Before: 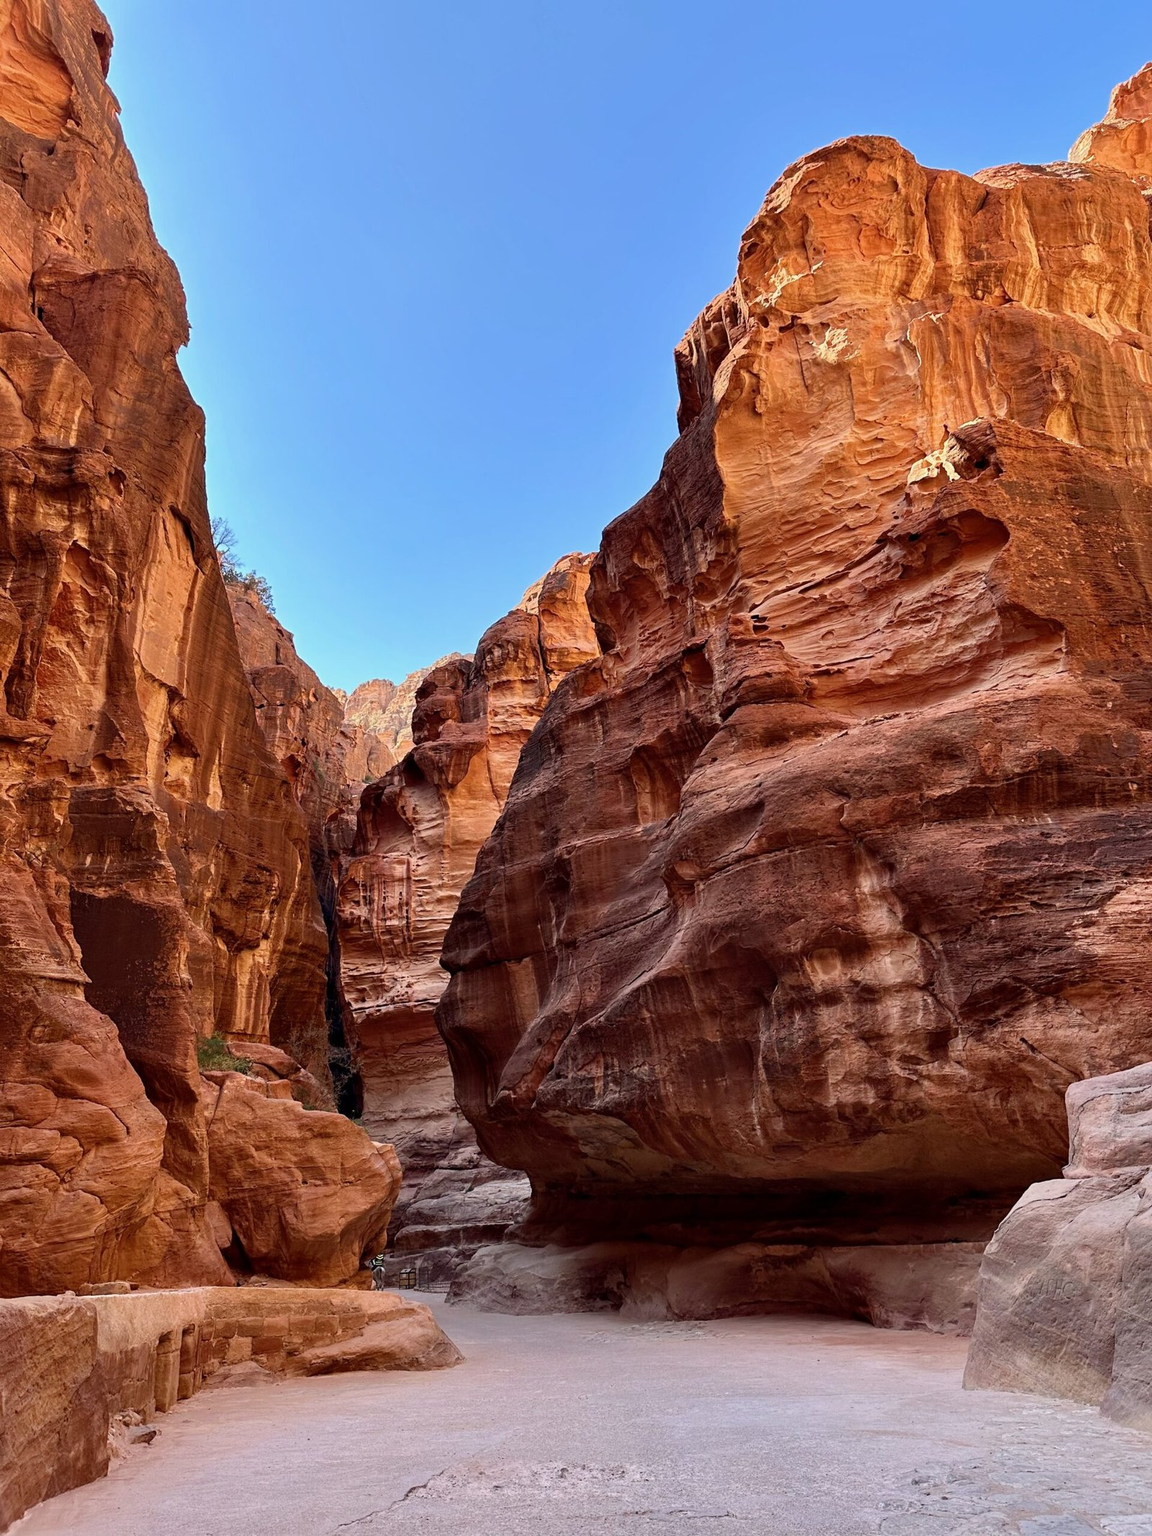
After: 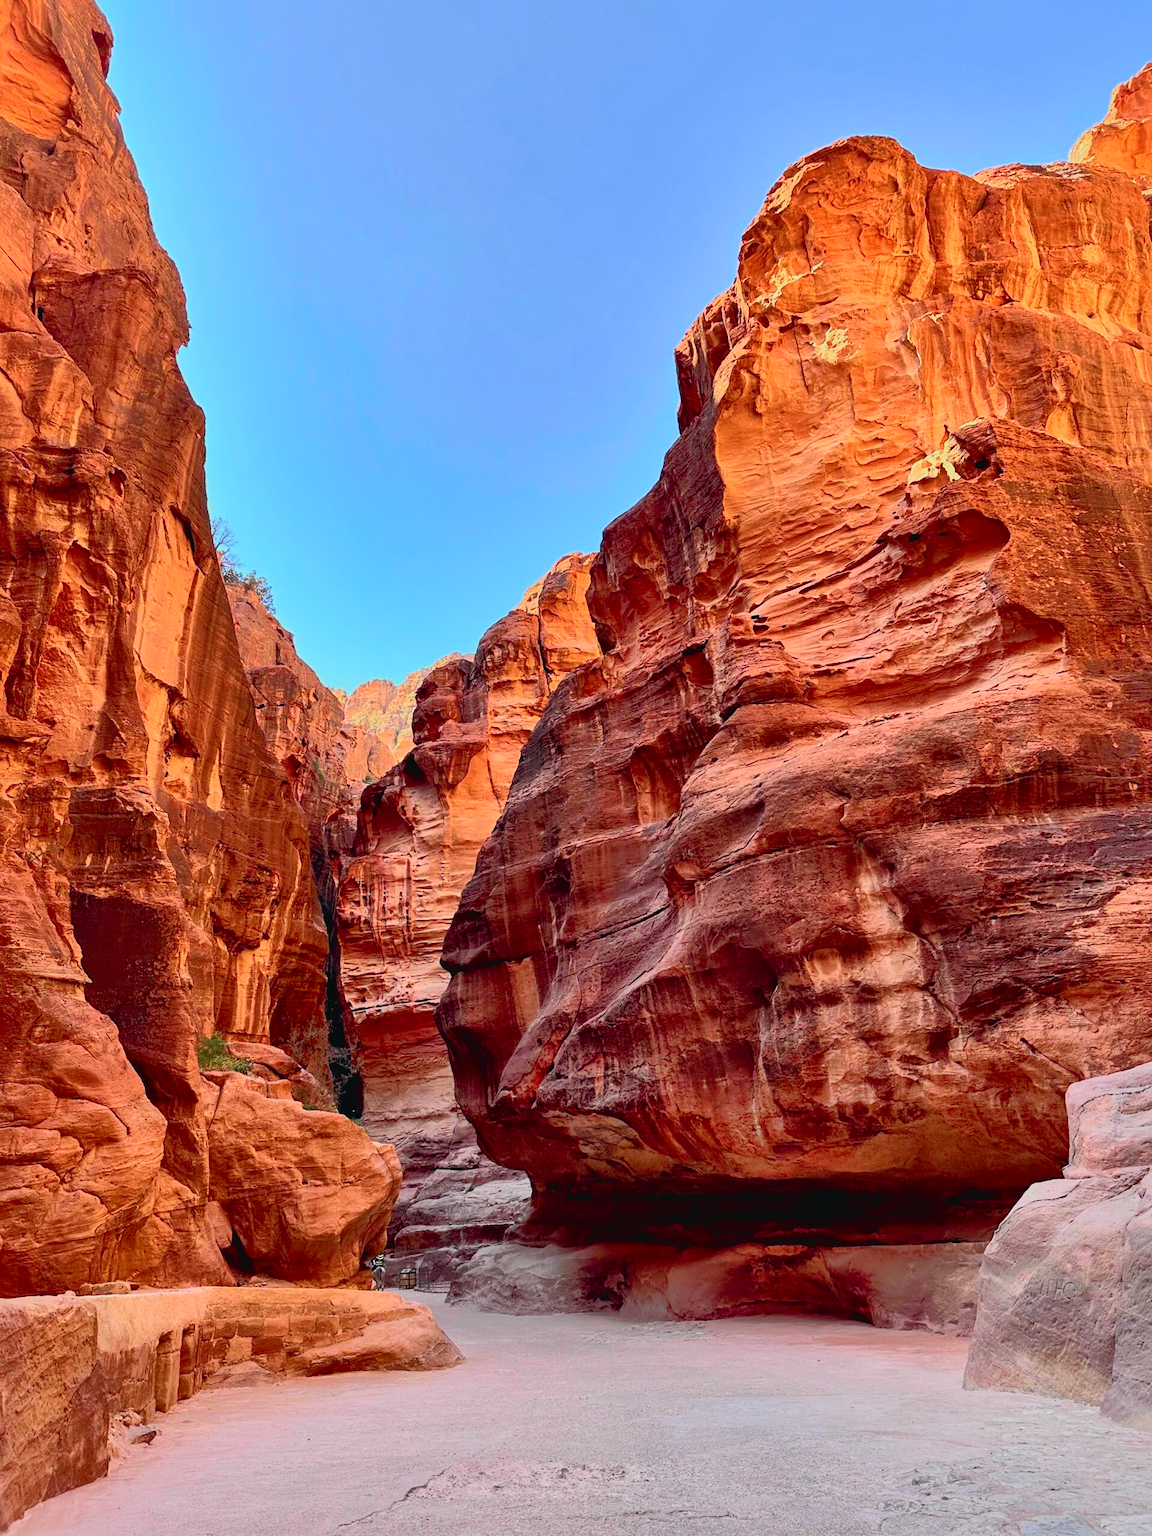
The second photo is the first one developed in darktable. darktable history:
tone curve: curves: ch0 [(0, 0.015) (0.037, 0.022) (0.131, 0.116) (0.316, 0.345) (0.49, 0.615) (0.677, 0.82) (0.813, 0.891) (1, 0.955)]; ch1 [(0, 0) (0.366, 0.367) (0.475, 0.462) (0.494, 0.496) (0.504, 0.497) (0.554, 0.571) (0.618, 0.668) (1, 1)]; ch2 [(0, 0) (0.333, 0.346) (0.375, 0.375) (0.435, 0.424) (0.476, 0.492) (0.502, 0.499) (0.525, 0.522) (0.558, 0.575) (0.614, 0.656) (1, 1)], color space Lab, independent channels, preserve colors none
shadows and highlights: shadows 60, highlights -60
